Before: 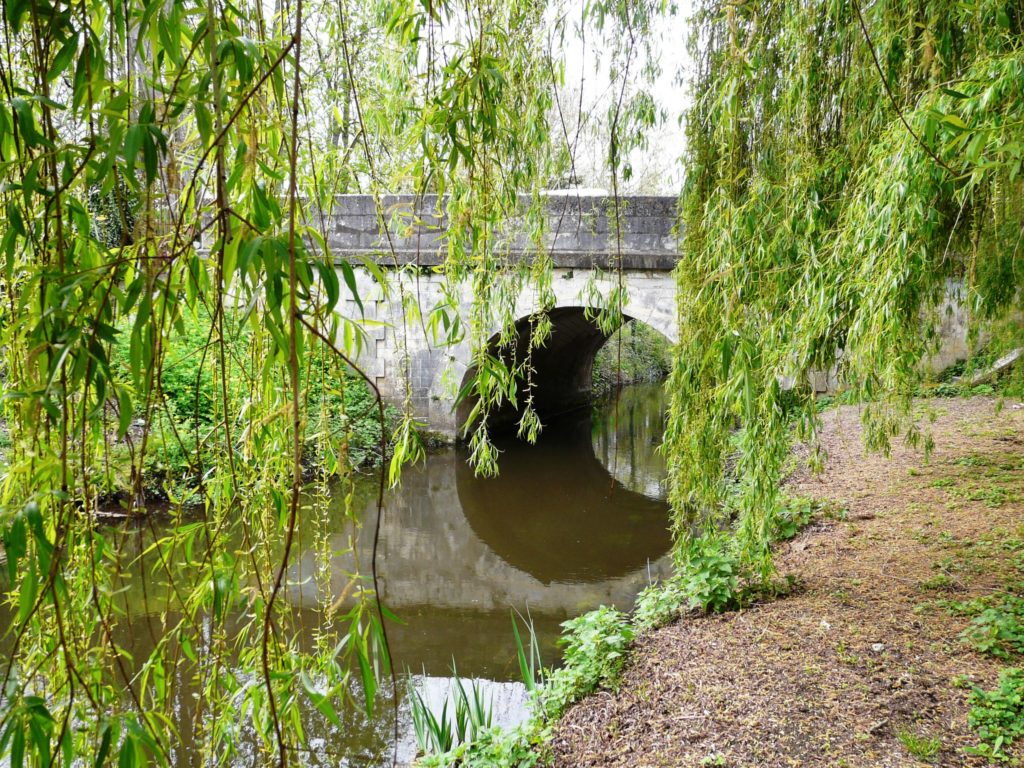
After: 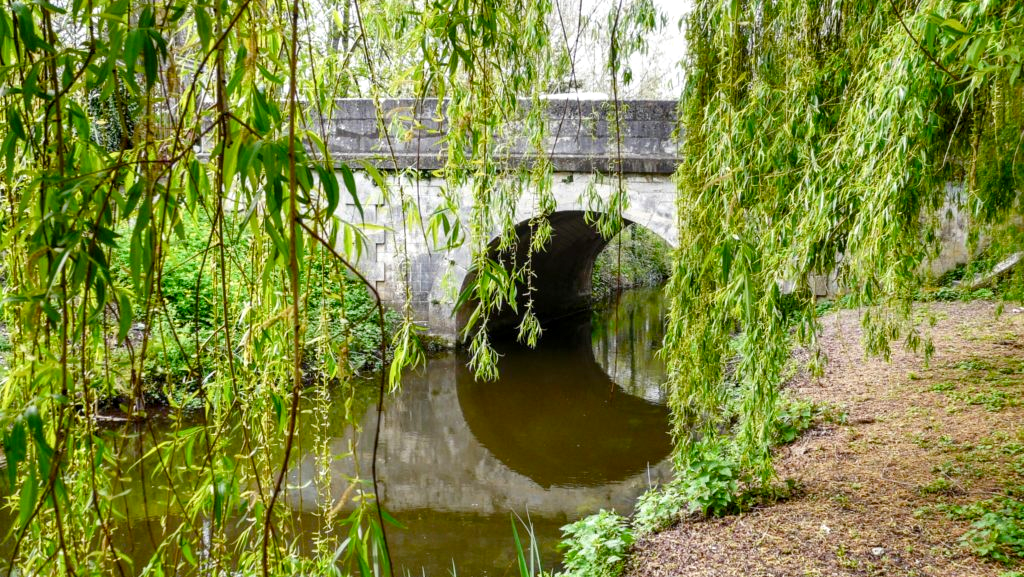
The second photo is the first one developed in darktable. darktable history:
color balance rgb: perceptual saturation grading › global saturation 20%, perceptual saturation grading › highlights -25.308%, perceptual saturation grading › shadows 25.52%, global vibrance 9.281%
crop and rotate: top 12.545%, bottom 12.251%
tone equalizer: on, module defaults
local contrast: on, module defaults
